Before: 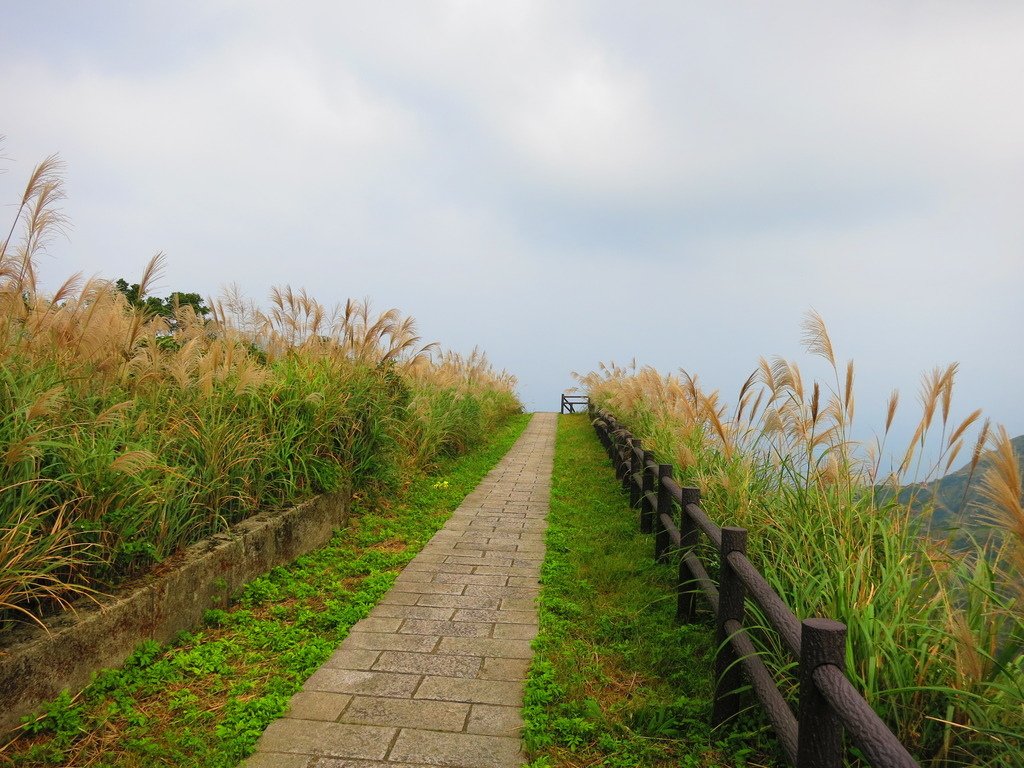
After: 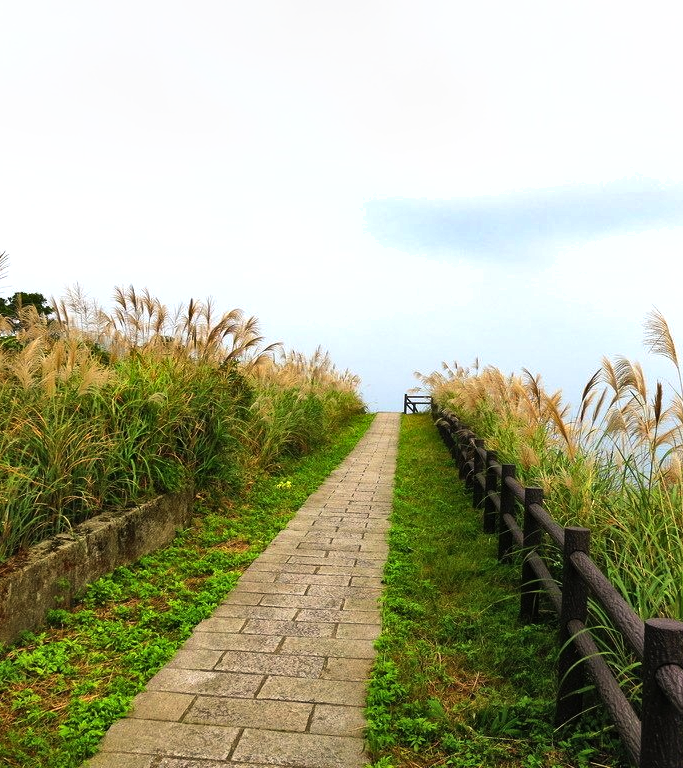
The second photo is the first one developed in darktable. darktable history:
crop and rotate: left 15.419%, right 17.868%
shadows and highlights: shadows 52.9, soften with gaussian
tone equalizer: -8 EV -0.788 EV, -7 EV -0.719 EV, -6 EV -0.577 EV, -5 EV -0.401 EV, -3 EV 0.4 EV, -2 EV 0.6 EV, -1 EV 0.692 EV, +0 EV 0.78 EV, edges refinement/feathering 500, mask exposure compensation -1.57 EV, preserve details no
